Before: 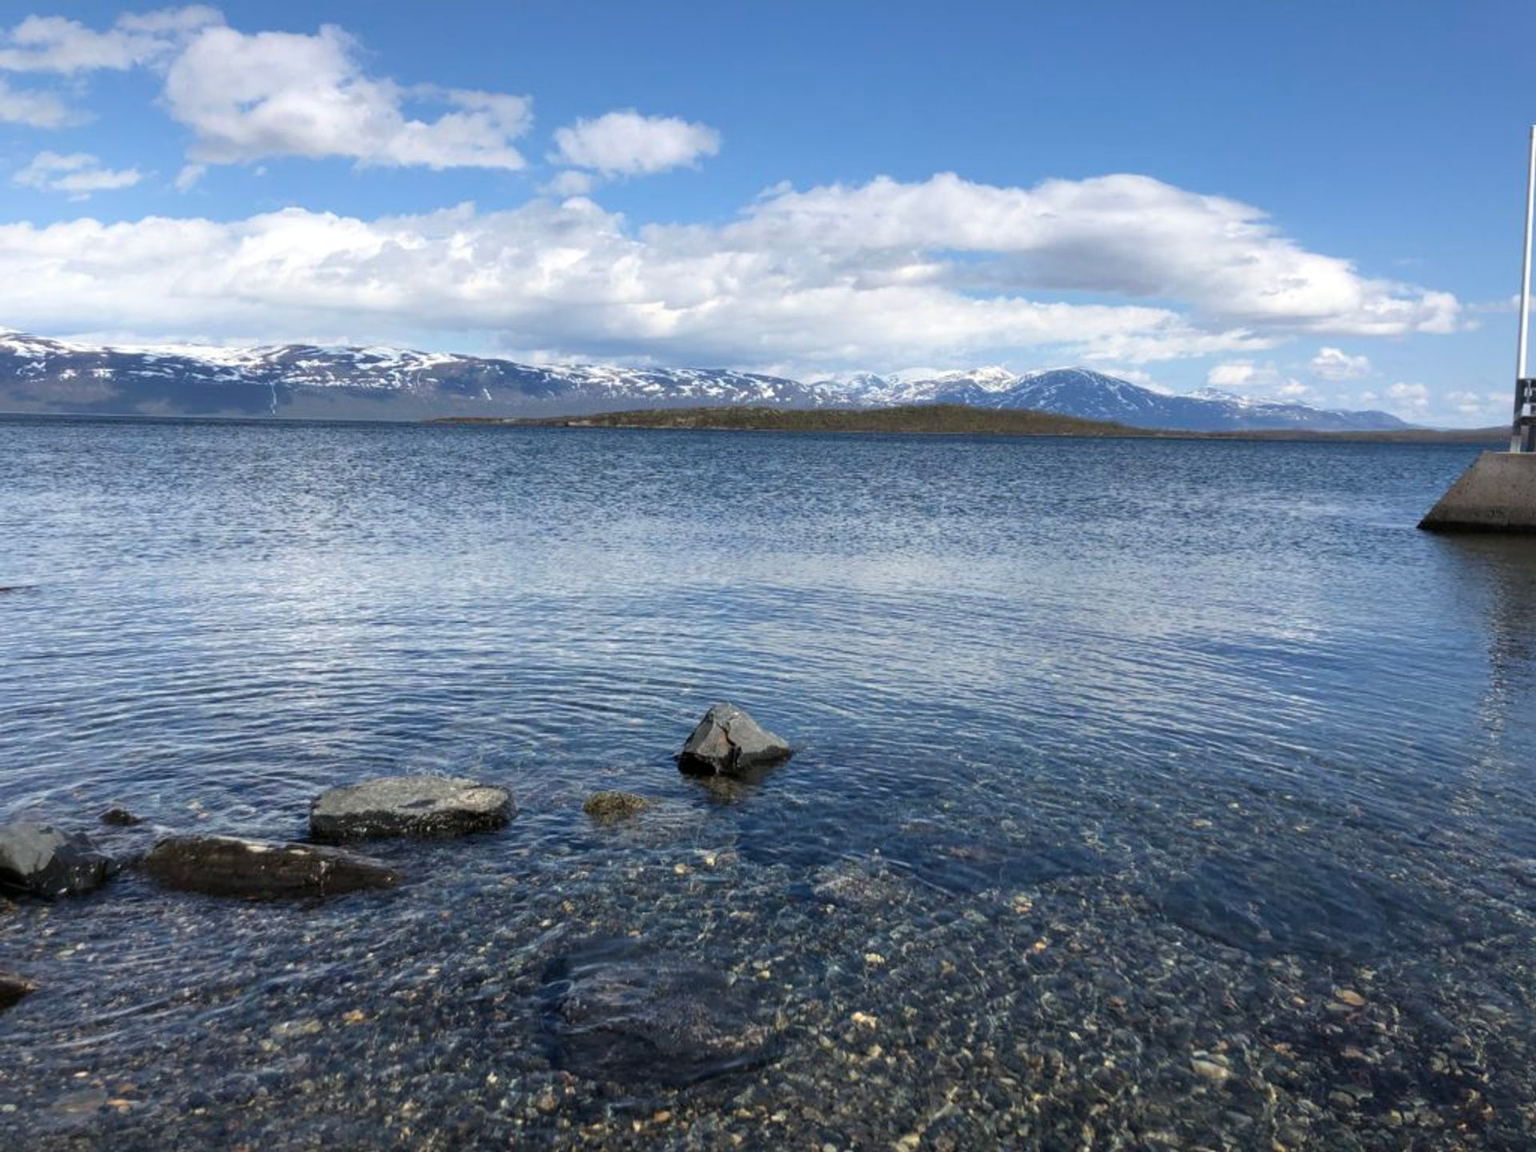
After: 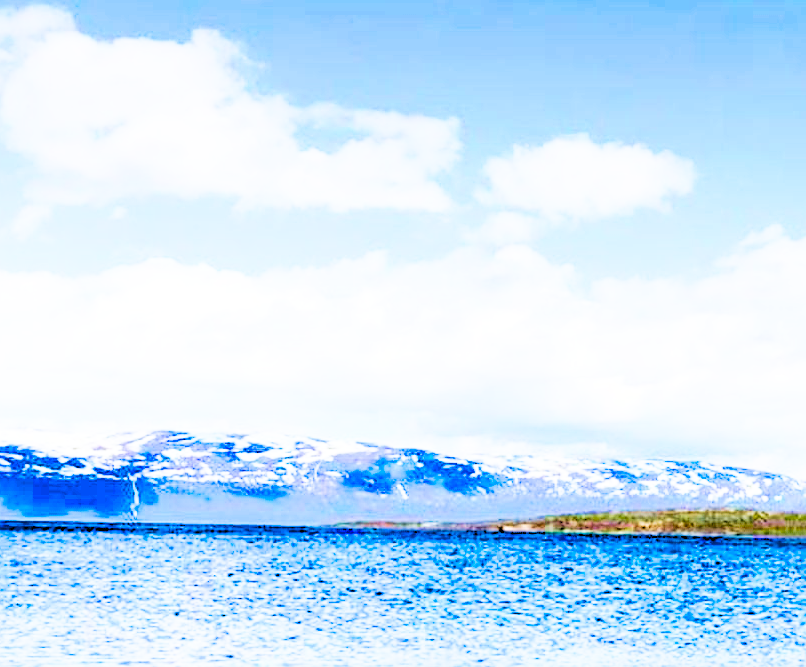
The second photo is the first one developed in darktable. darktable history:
crop and rotate: left 10.82%, top 0.092%, right 47.185%, bottom 53.554%
levels: levels [0.072, 0.414, 0.976]
velvia: strength 50.17%
exposure: black level correction 0, exposure 1.019 EV, compensate highlight preservation false
filmic rgb: black relative exposure -5.03 EV, white relative exposure 3.95 EV, hardness 2.88, contrast 1.191, highlights saturation mix -30.26%
sharpen: on, module defaults
color balance rgb: shadows lift › hue 86.26°, power › hue 328.44°, linear chroma grading › global chroma 41.537%, perceptual saturation grading › global saturation 27.217%, perceptual saturation grading › highlights -27.849%, perceptual saturation grading › mid-tones 15.632%, perceptual saturation grading › shadows 33.57%, perceptual brilliance grading › global brilliance 12.243%, saturation formula JzAzBz (2021)
tone curve: curves: ch0 [(0, 0) (0.035, 0.011) (0.133, 0.076) (0.285, 0.265) (0.491, 0.541) (0.617, 0.693) (0.704, 0.77) (0.794, 0.865) (0.895, 0.938) (1, 0.976)]; ch1 [(0, 0) (0.318, 0.278) (0.444, 0.427) (0.502, 0.497) (0.543, 0.547) (0.601, 0.641) (0.746, 0.764) (1, 1)]; ch2 [(0, 0) (0.316, 0.292) (0.381, 0.37) (0.423, 0.448) (0.476, 0.482) (0.502, 0.5) (0.543, 0.547) (0.587, 0.613) (0.642, 0.672) (0.704, 0.727) (0.865, 0.827) (1, 0.951)], preserve colors none
